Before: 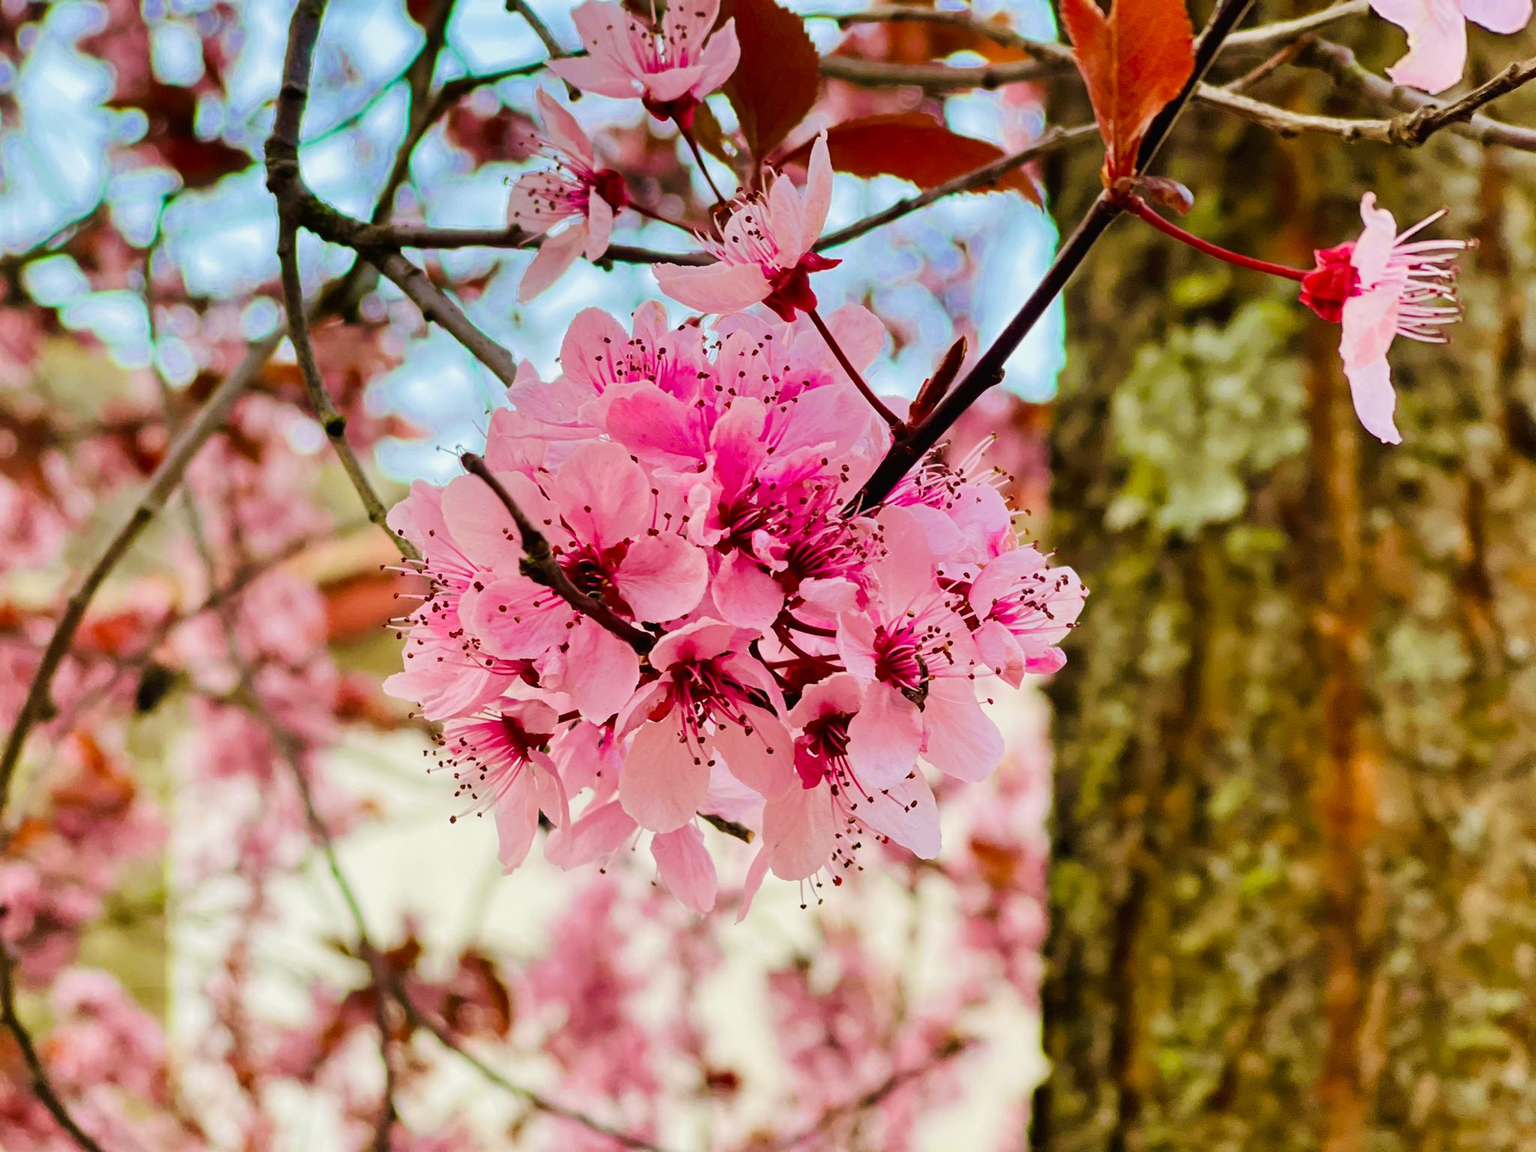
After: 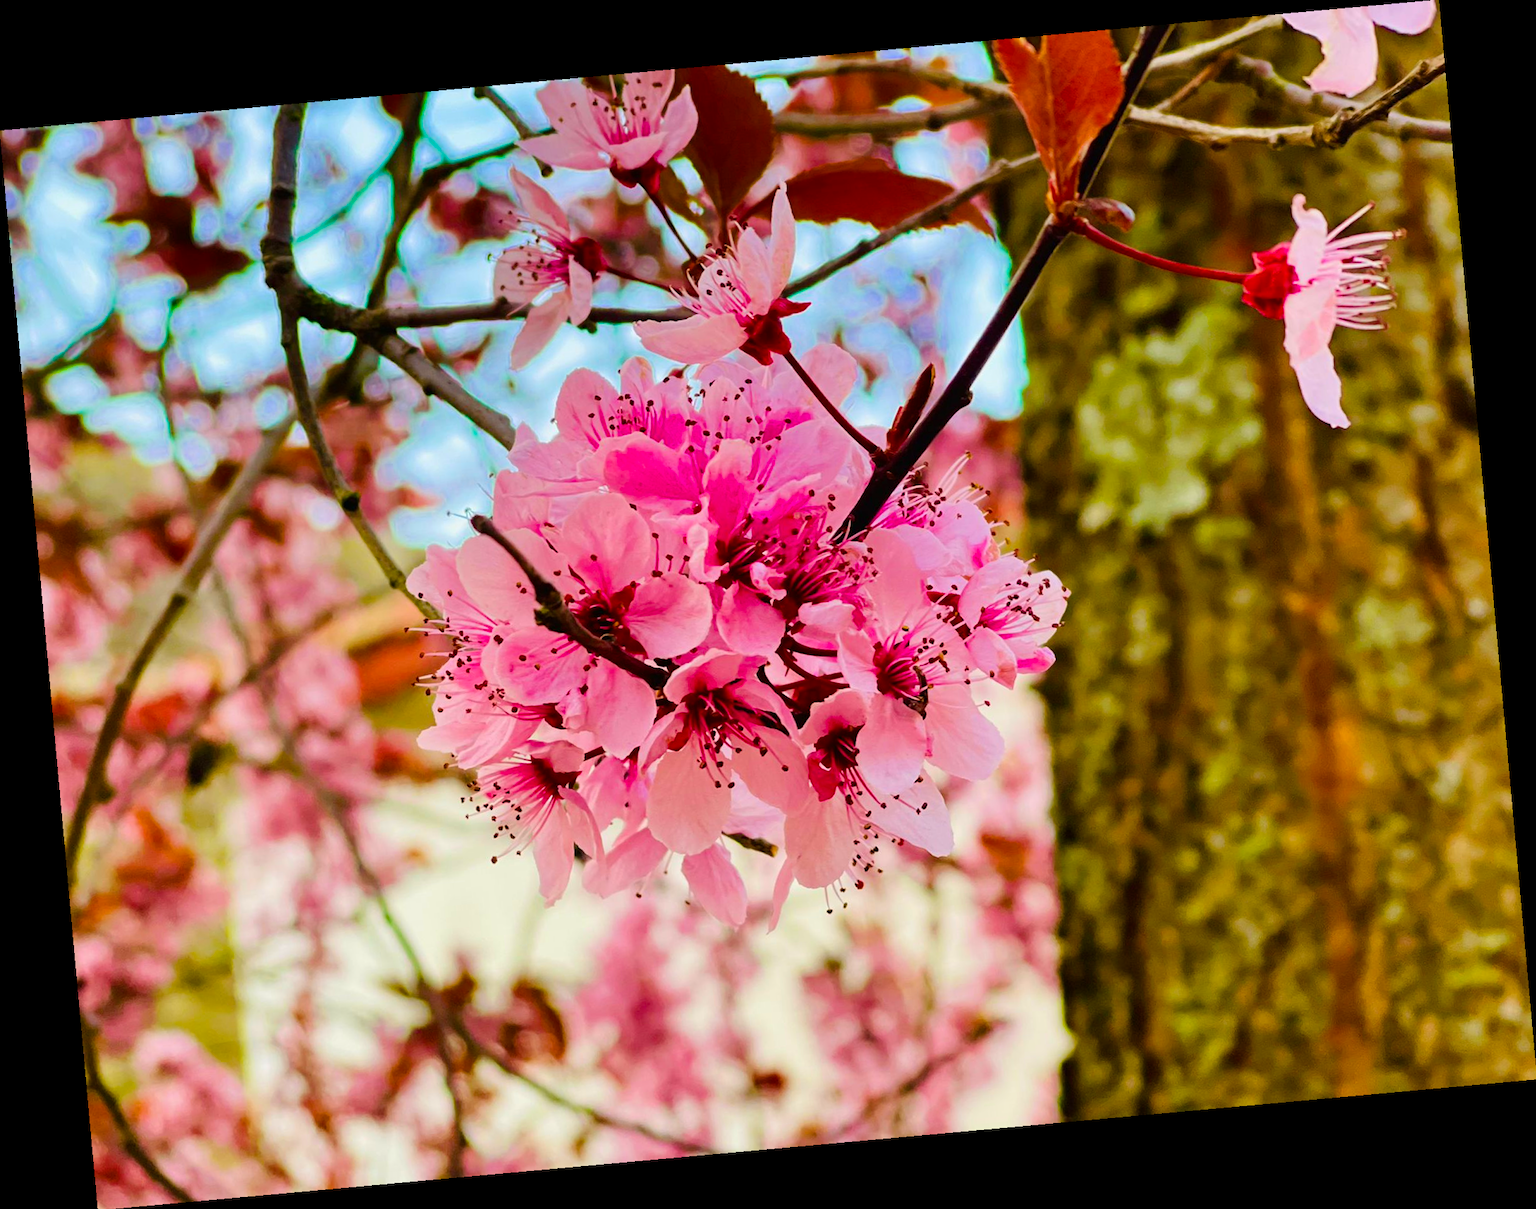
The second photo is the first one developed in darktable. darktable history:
color balance rgb: perceptual saturation grading › global saturation 25%, global vibrance 20%
rotate and perspective: rotation -5.2°, automatic cropping off
